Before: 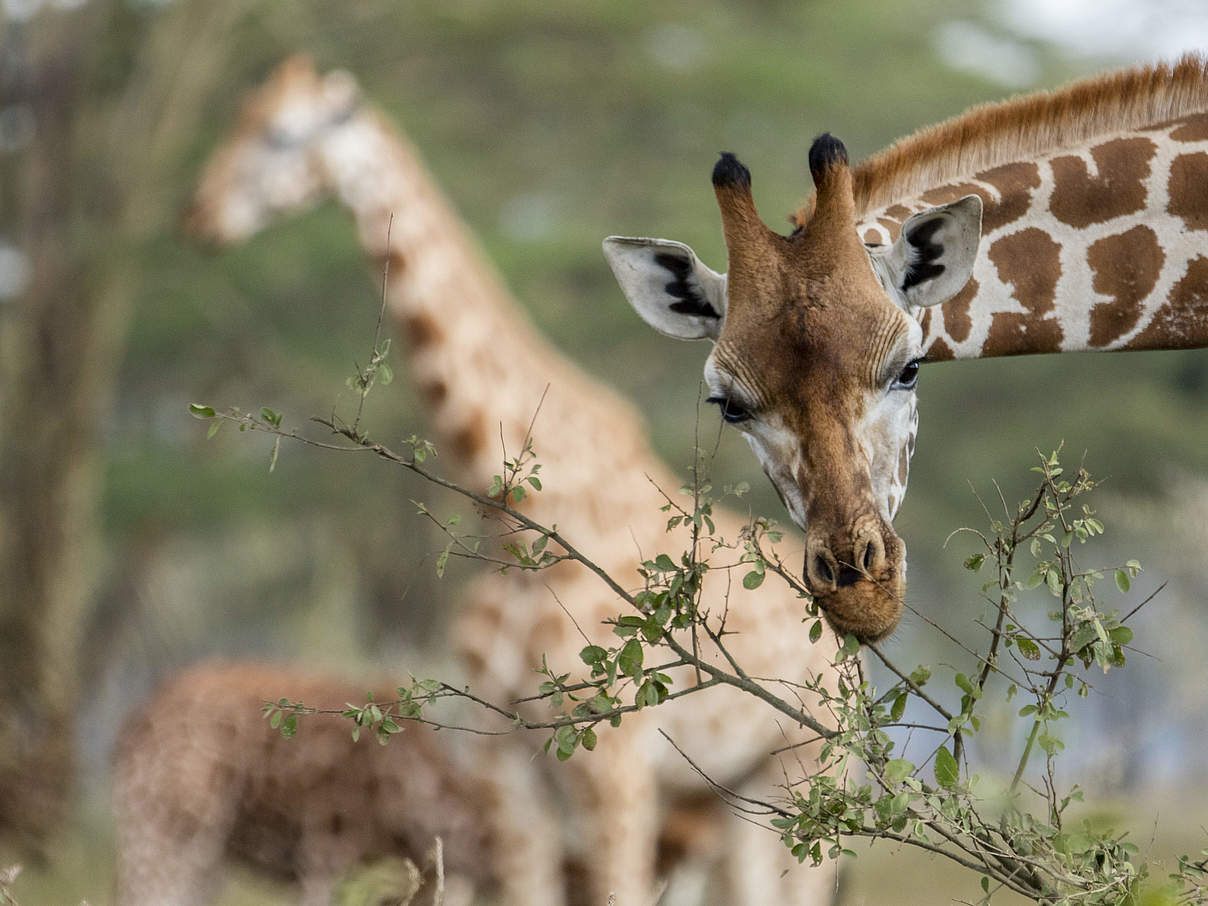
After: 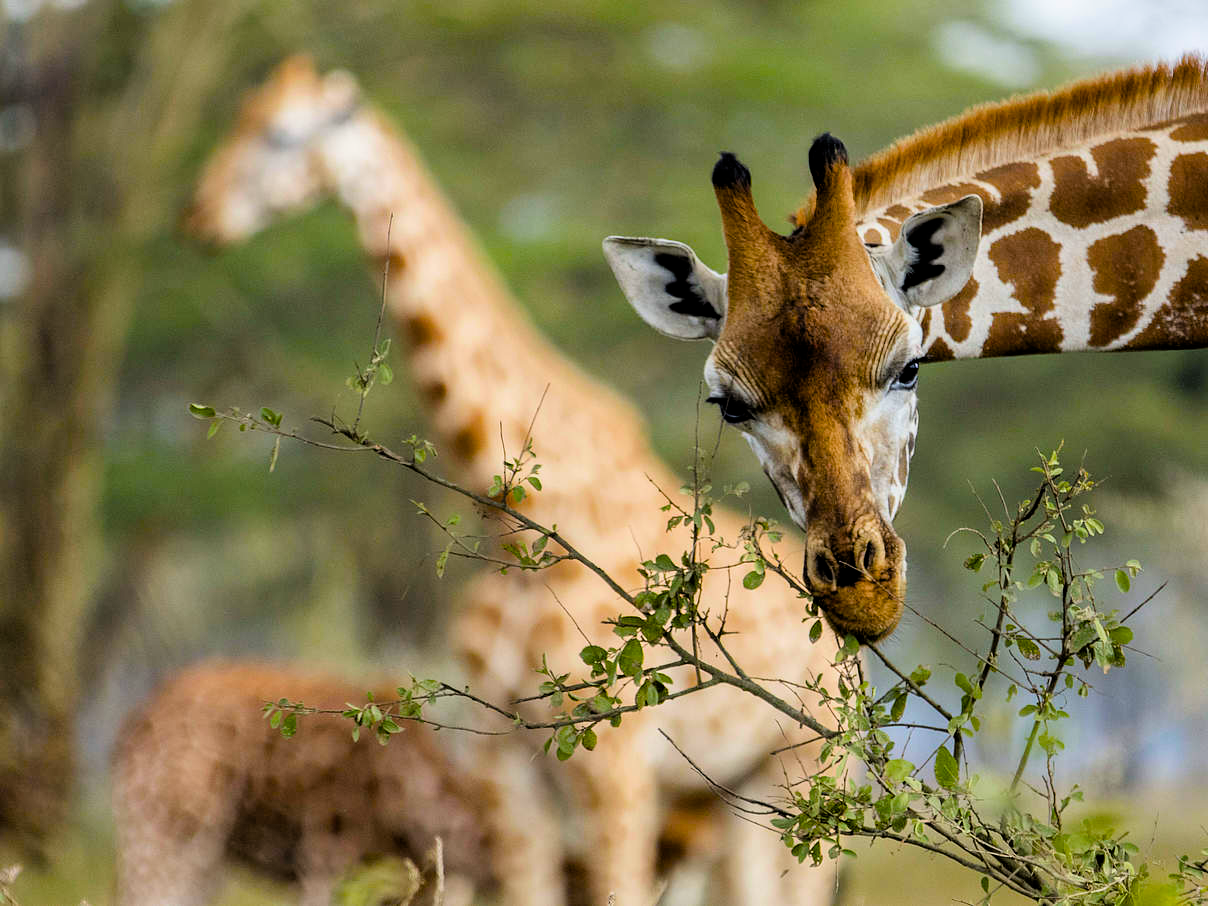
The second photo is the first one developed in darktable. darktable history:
color balance rgb: linear chroma grading › global chroma 23.056%, perceptual saturation grading › global saturation 40.841%
filmic rgb: black relative exposure -6.35 EV, white relative exposure 2.79 EV, target black luminance 0%, hardness 4.57, latitude 67.61%, contrast 1.291, shadows ↔ highlights balance -3.1%
